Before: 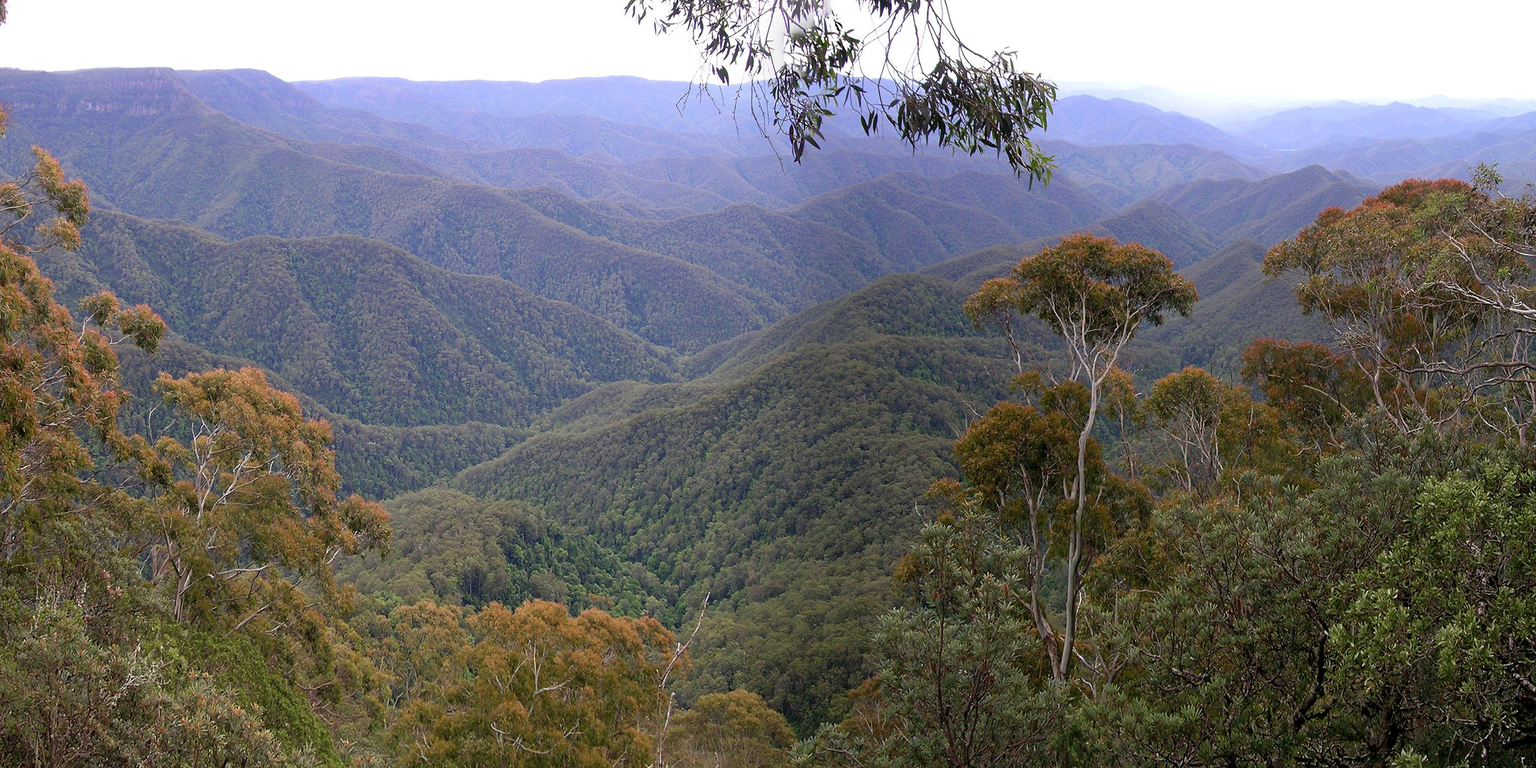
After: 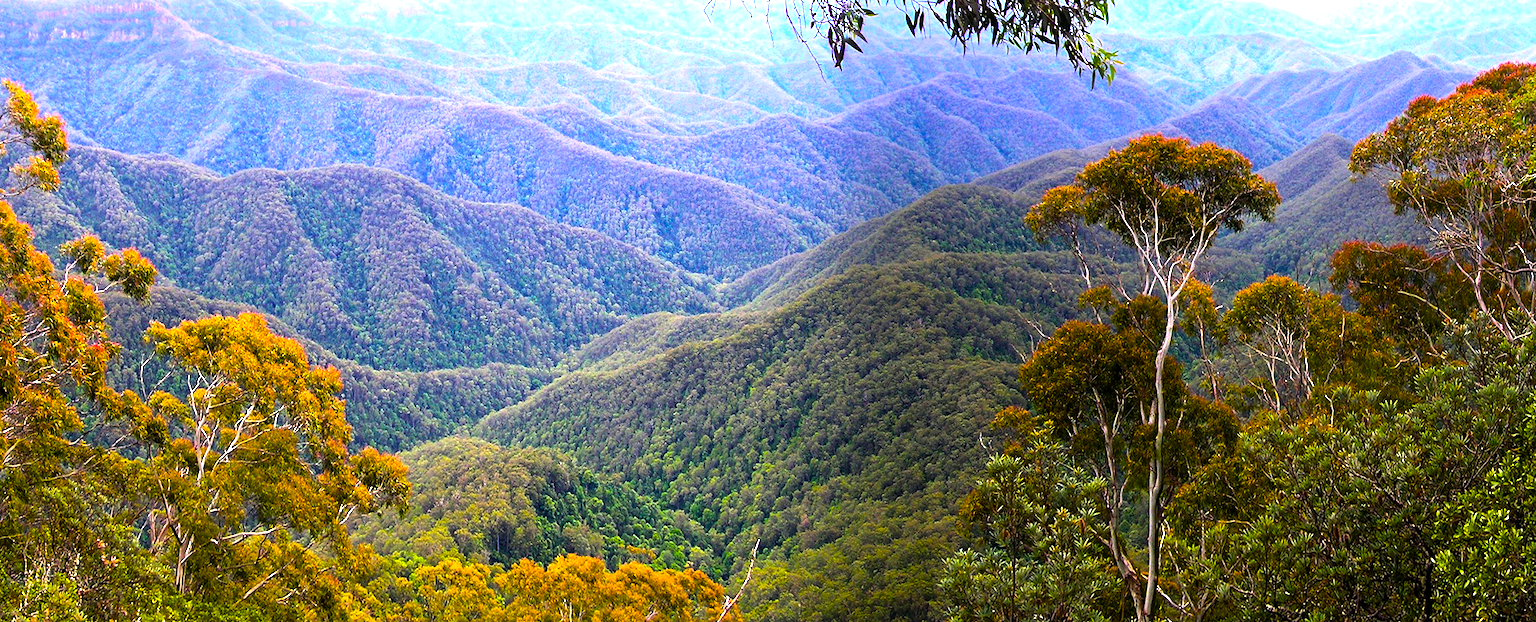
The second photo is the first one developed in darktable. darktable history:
tone curve: curves: ch0 [(0, 0) (0.004, 0.001) (0.133, 0.112) (0.325, 0.362) (0.832, 0.893) (1, 1)], color space Lab, linked channels, preserve colors none
color balance rgb: linear chroma grading › shadows -30%, linear chroma grading › global chroma 35%, perceptual saturation grading › global saturation 75%, perceptual saturation grading › shadows -30%, perceptual brilliance grading › highlights 75%, perceptual brilliance grading › shadows -30%, global vibrance 35%
crop and rotate: angle 0.03°, top 11.643%, right 5.651%, bottom 11.189%
rotate and perspective: rotation -2°, crop left 0.022, crop right 0.978, crop top 0.049, crop bottom 0.951
